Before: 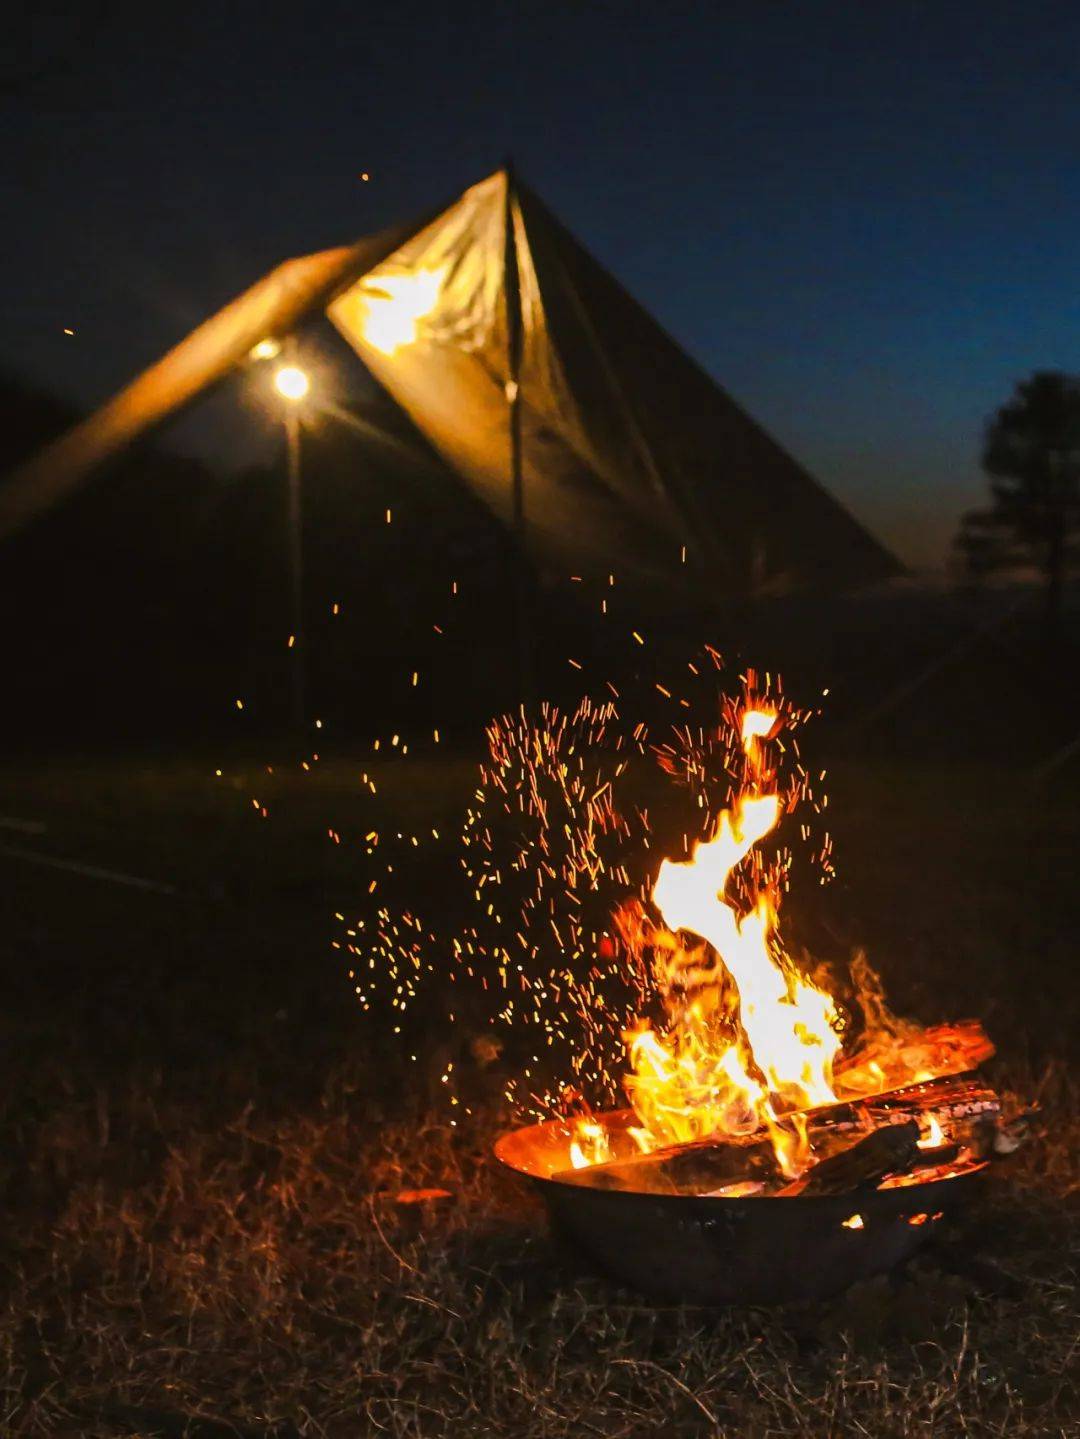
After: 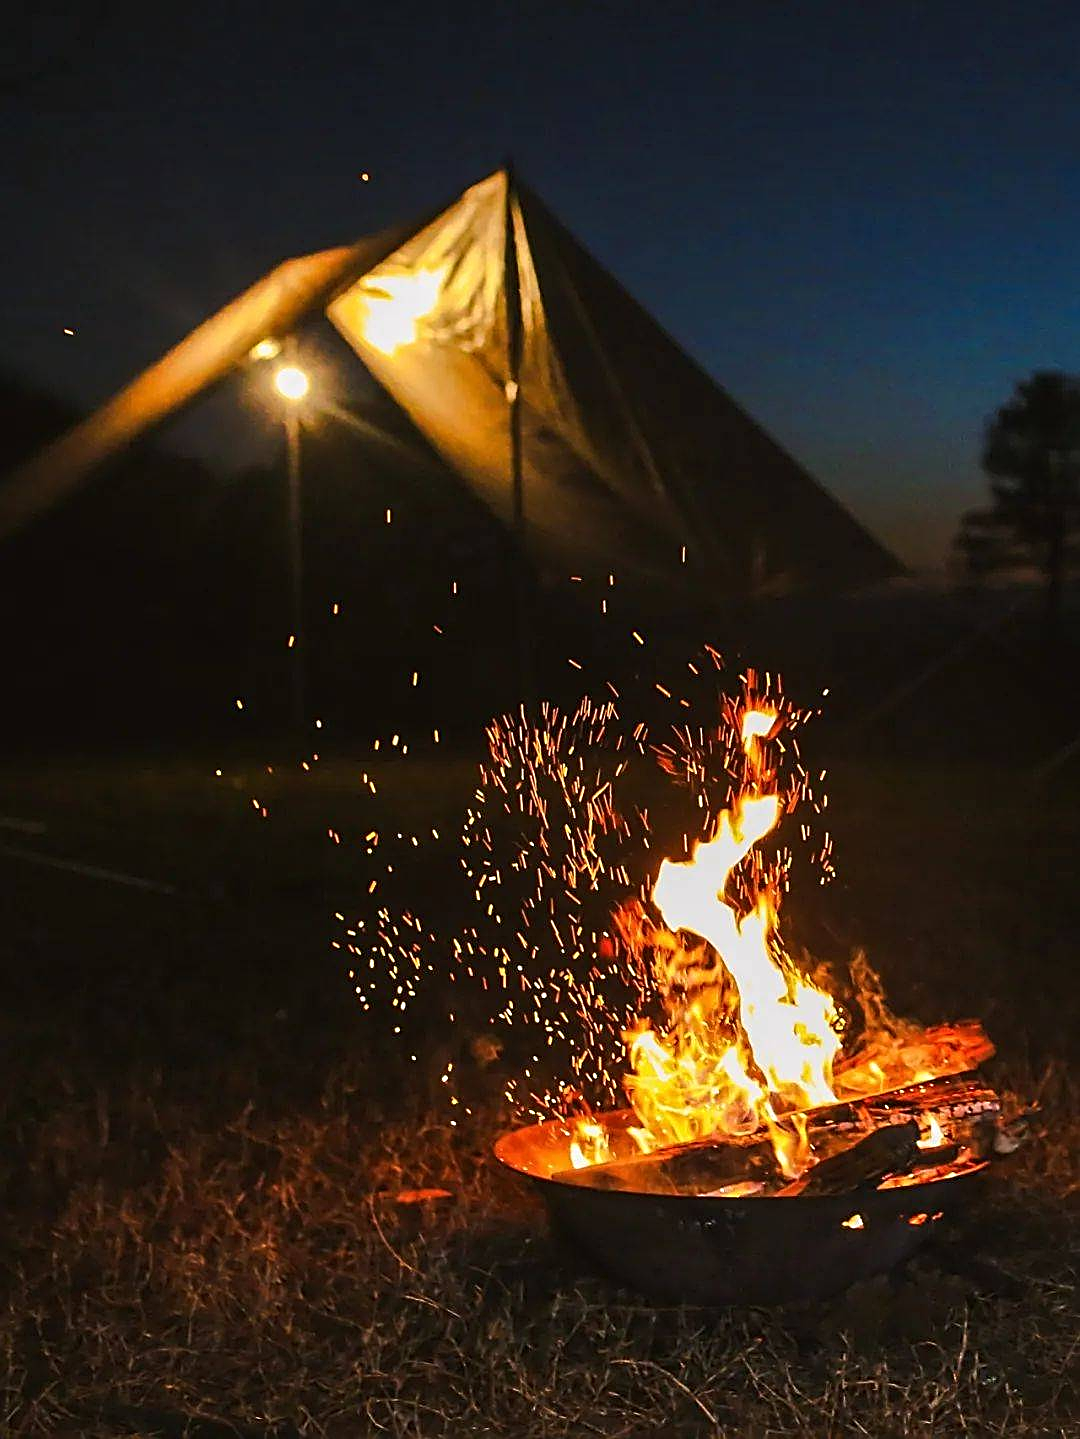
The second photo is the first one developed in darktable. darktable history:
sharpen: amount 0.888
